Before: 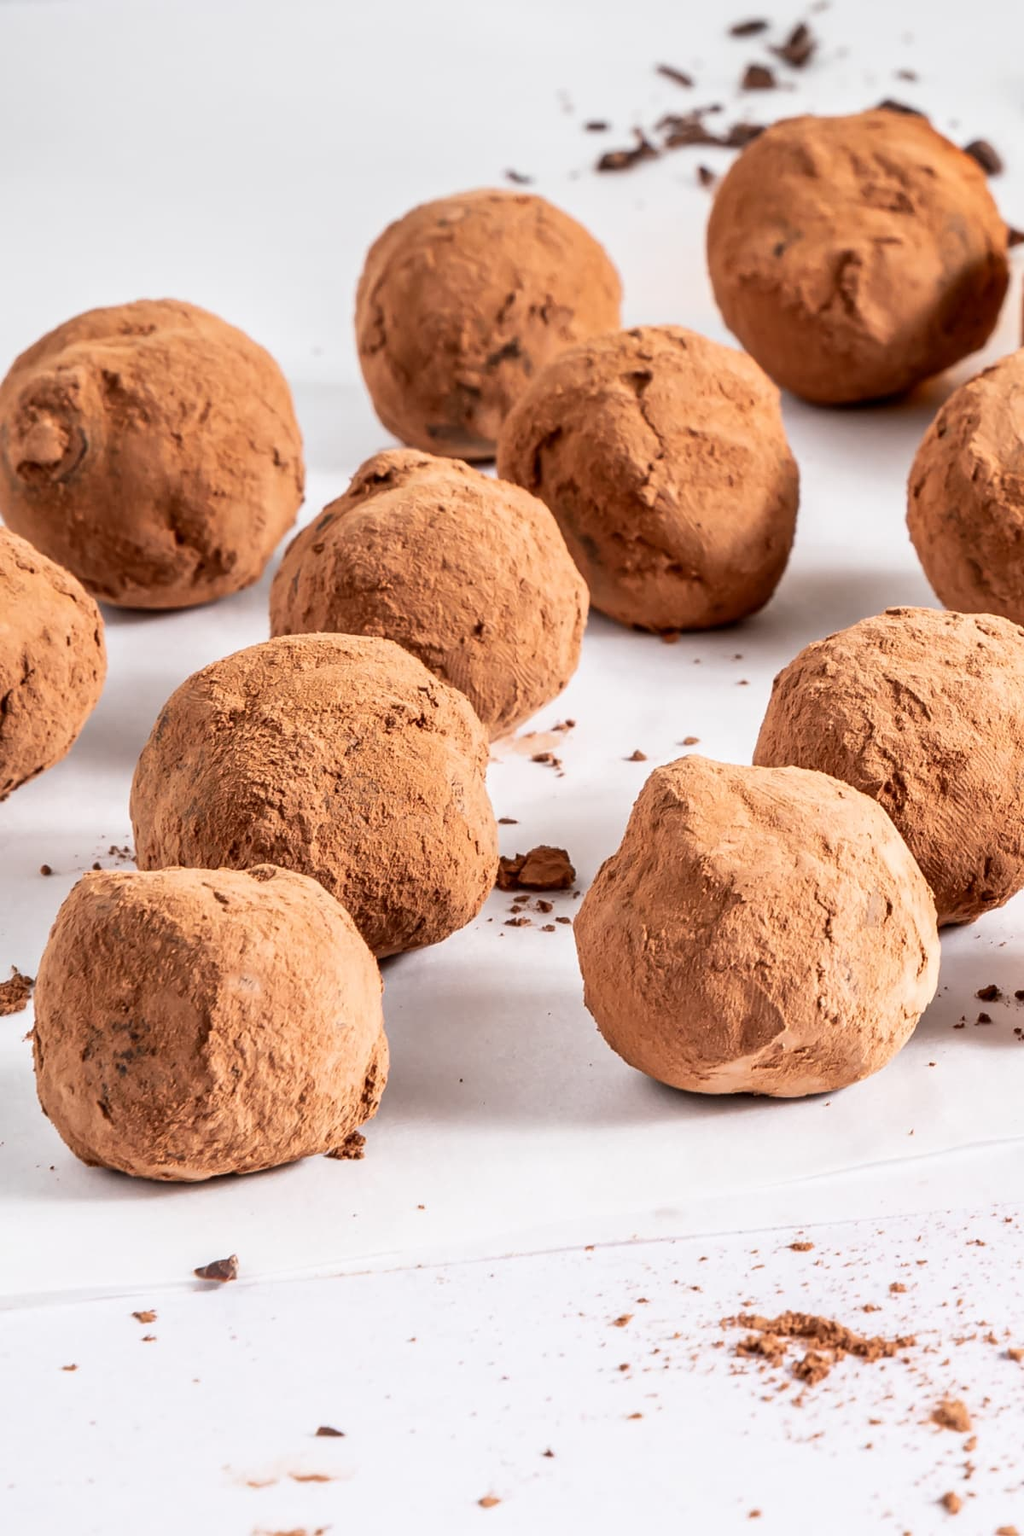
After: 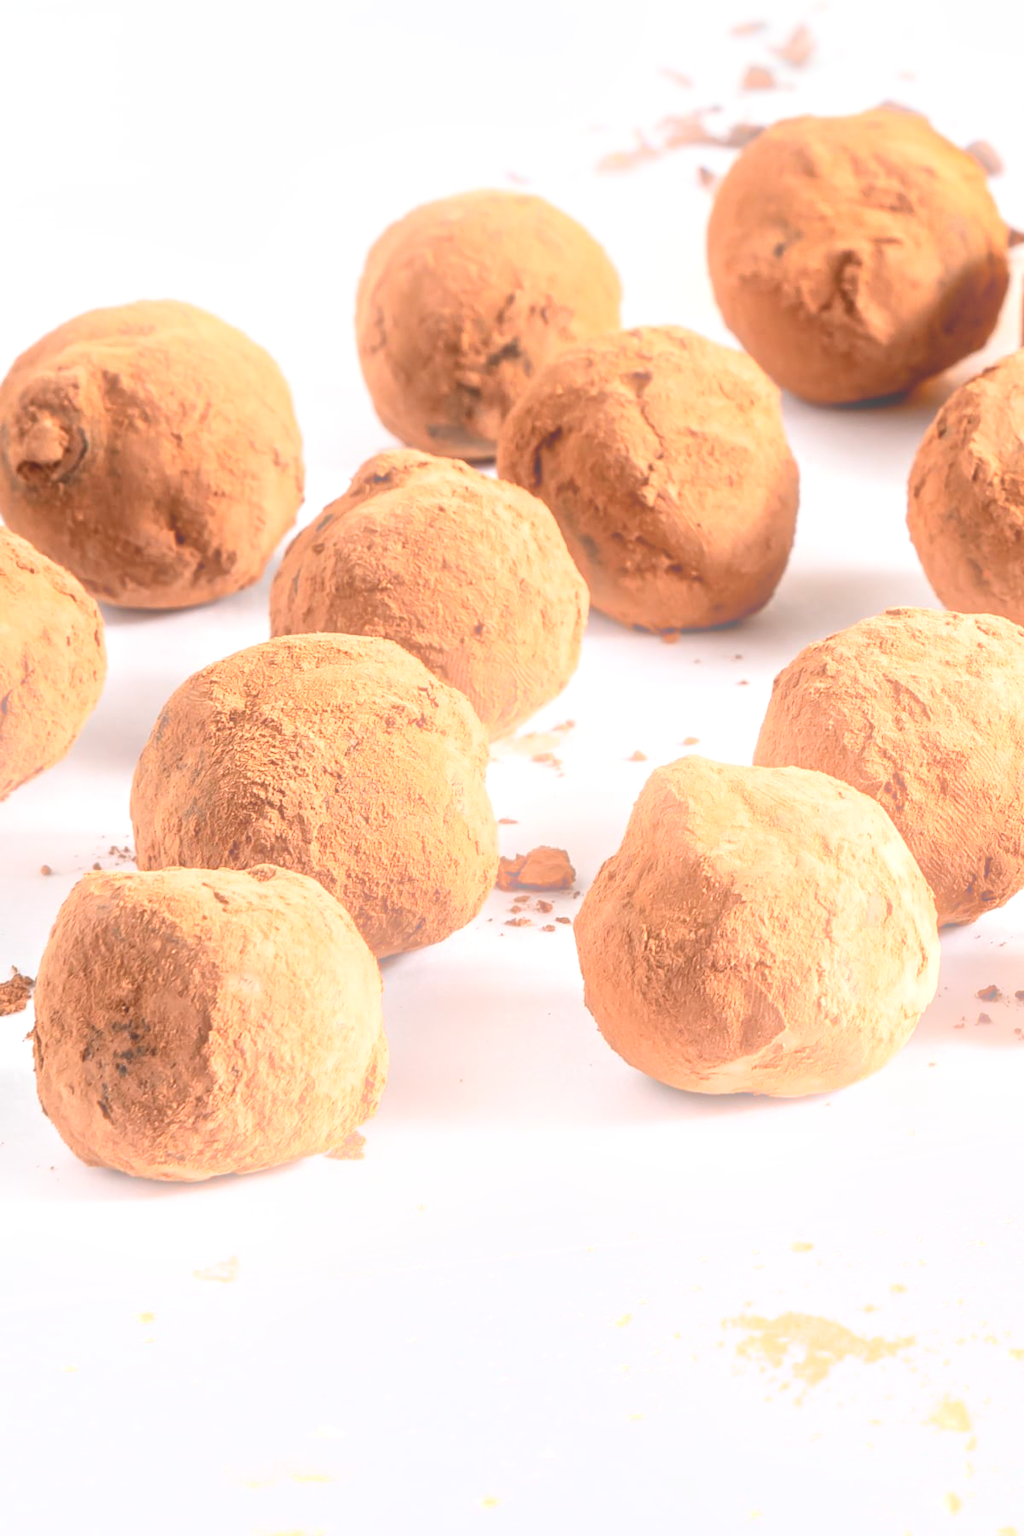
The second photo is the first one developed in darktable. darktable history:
bloom: threshold 82.5%, strength 16.25%
local contrast: mode bilateral grid, contrast 20, coarseness 50, detail 120%, midtone range 0.2
exposure: exposure 0.4 EV, compensate highlight preservation false
